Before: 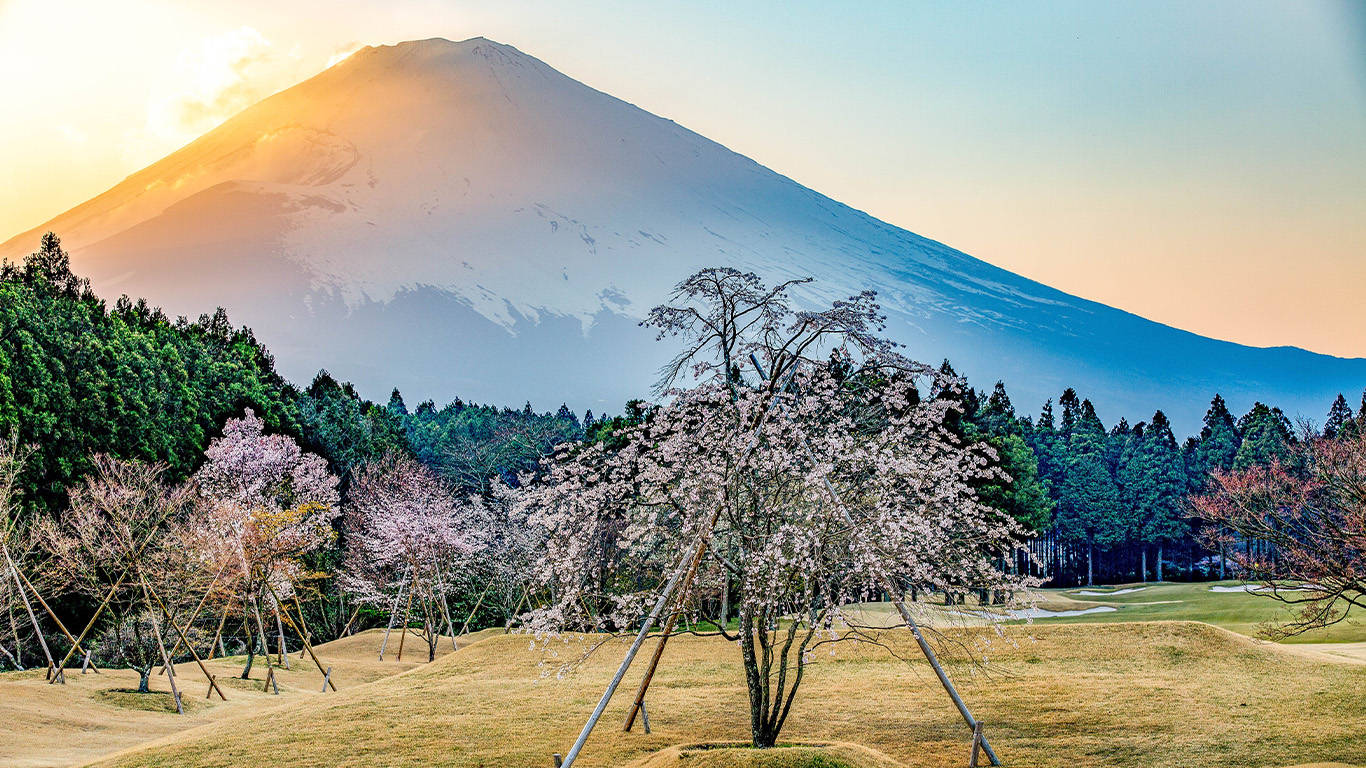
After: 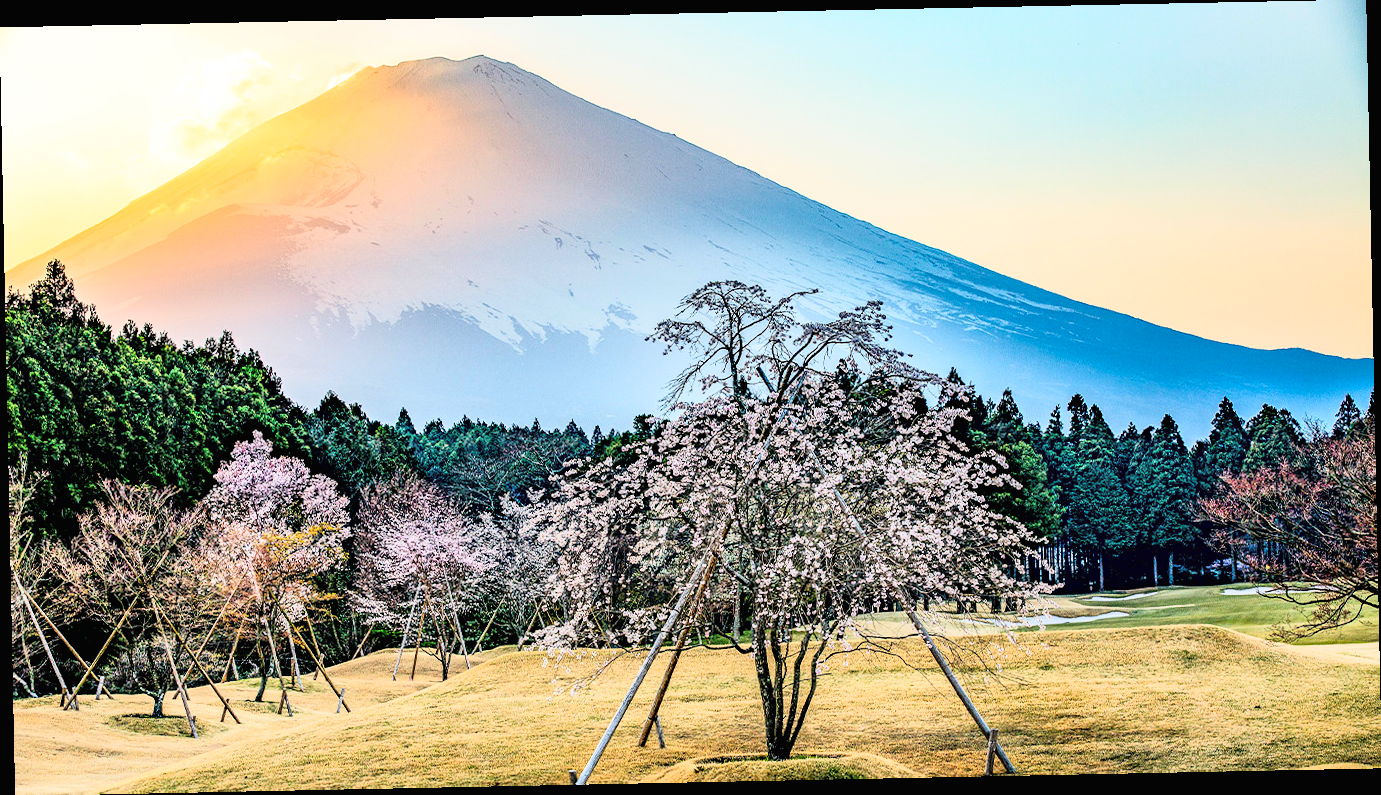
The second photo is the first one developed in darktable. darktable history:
tone curve: curves: ch0 [(0.016, 0.011) (0.094, 0.016) (0.469, 0.508) (0.721, 0.862) (1, 1)], color space Lab, linked channels, preserve colors none
rotate and perspective: rotation -1.17°, automatic cropping off
